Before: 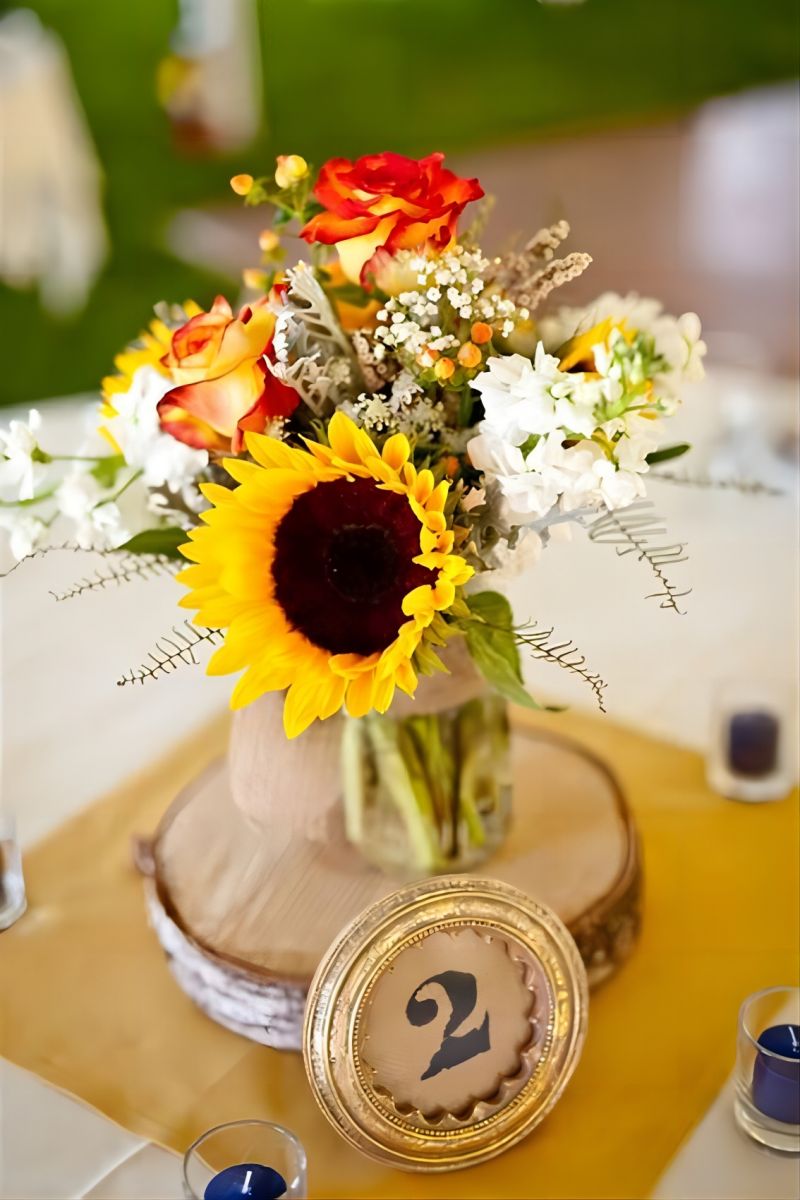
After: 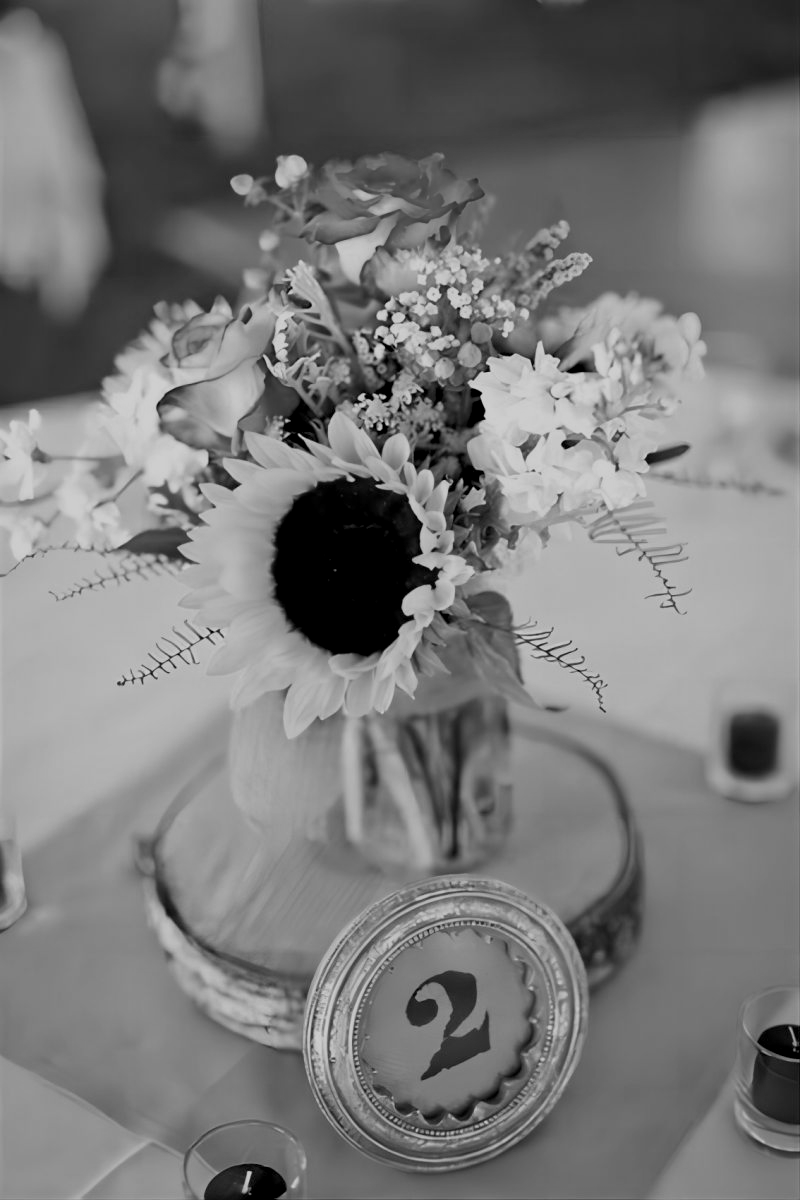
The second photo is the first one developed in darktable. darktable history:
exposure: black level correction 0.009, exposure -0.637 EV, compensate highlight preservation false
monochrome: a 32, b 64, size 2.3
